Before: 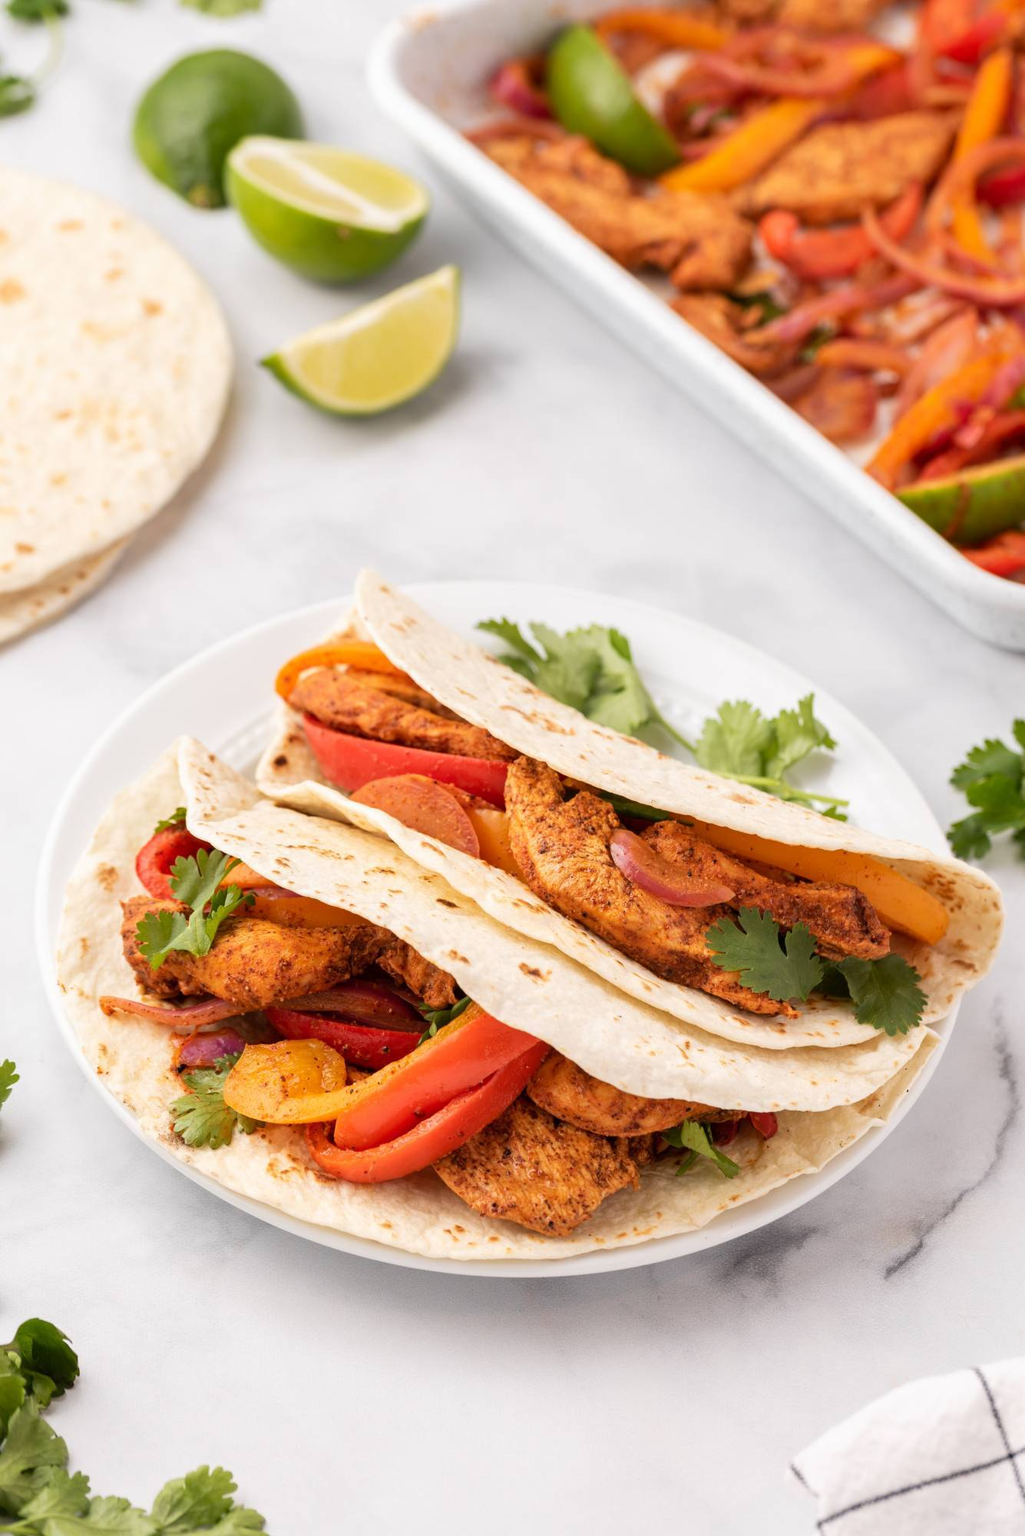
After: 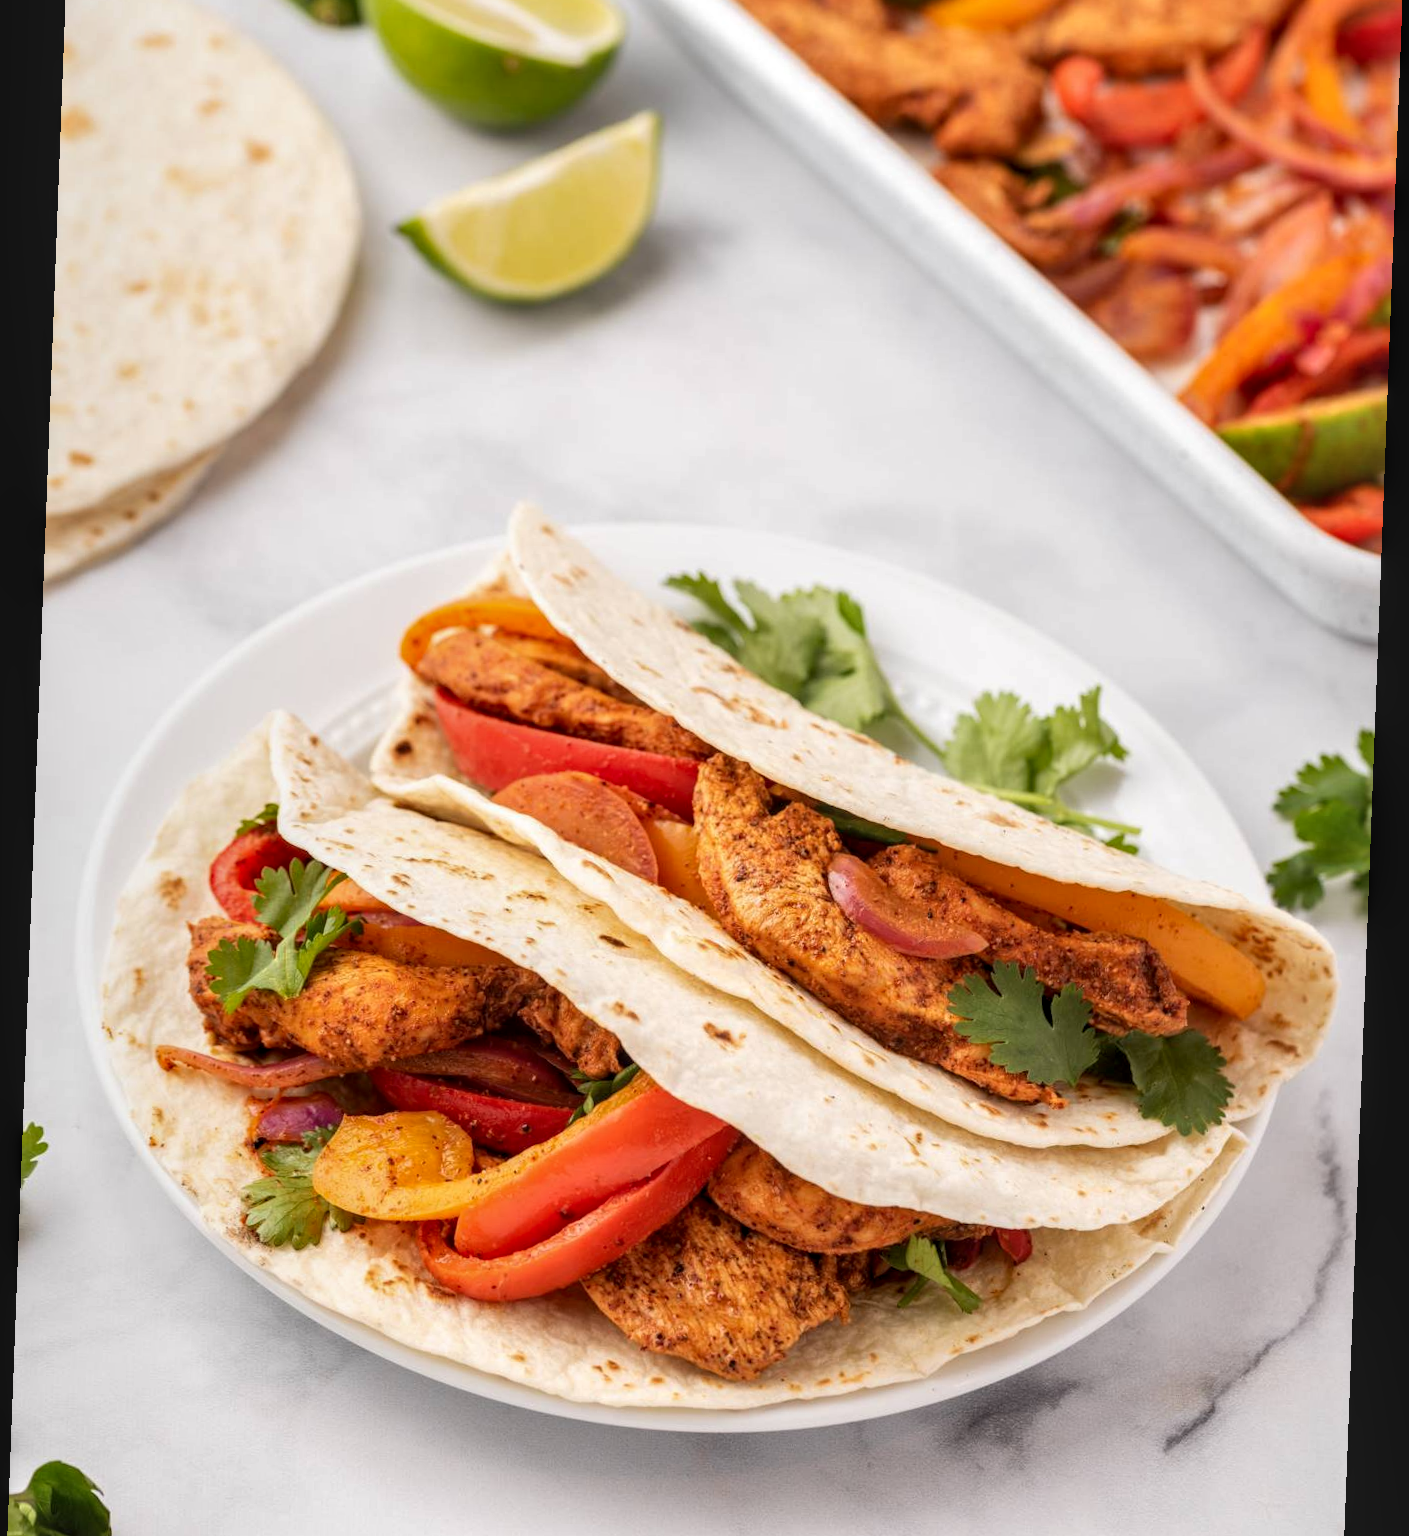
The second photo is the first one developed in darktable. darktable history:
crop and rotate: top 12.5%, bottom 12.5%
rotate and perspective: rotation 2.17°, automatic cropping off
local contrast: on, module defaults
